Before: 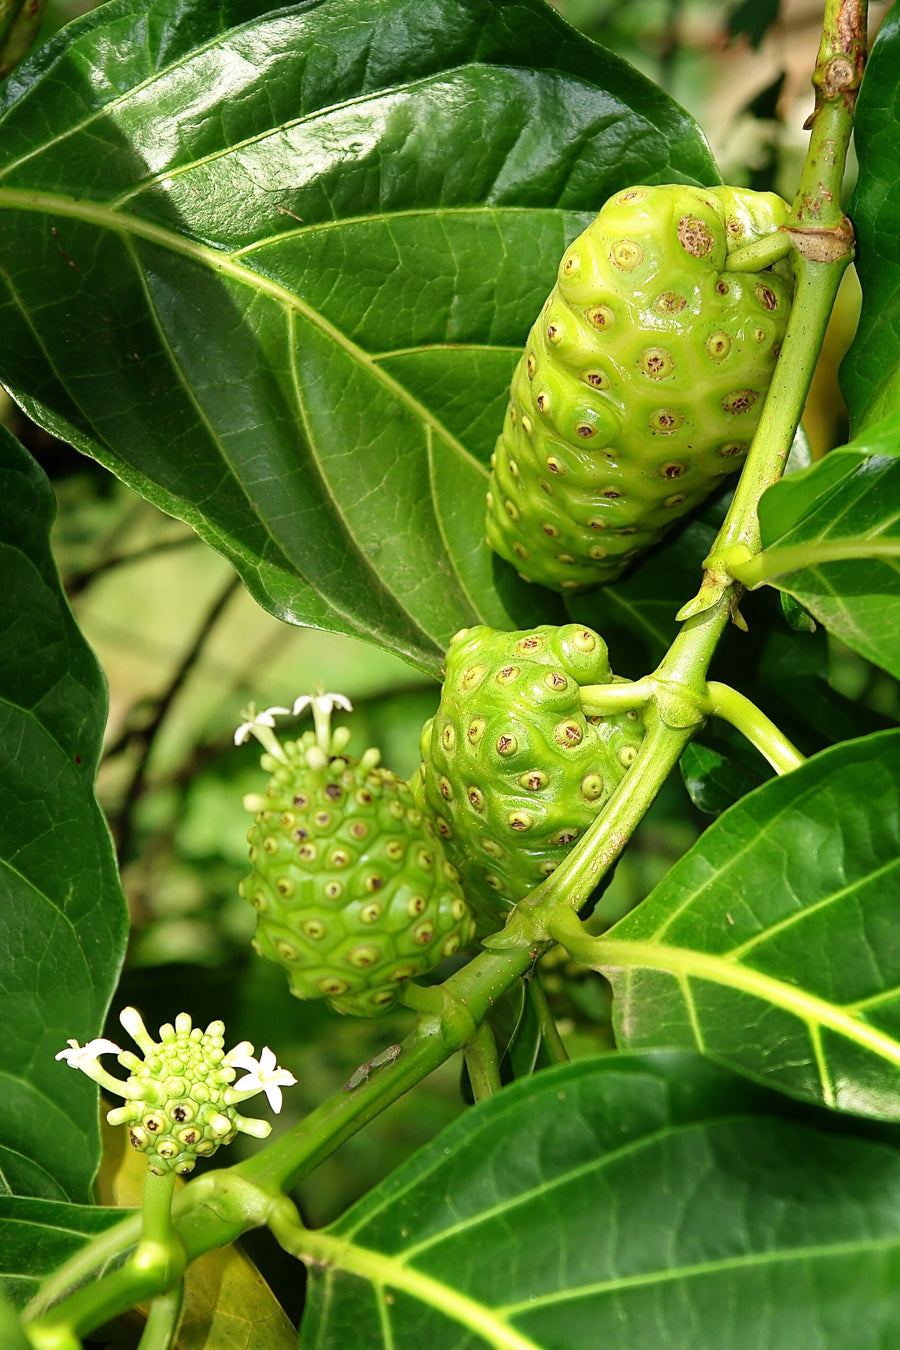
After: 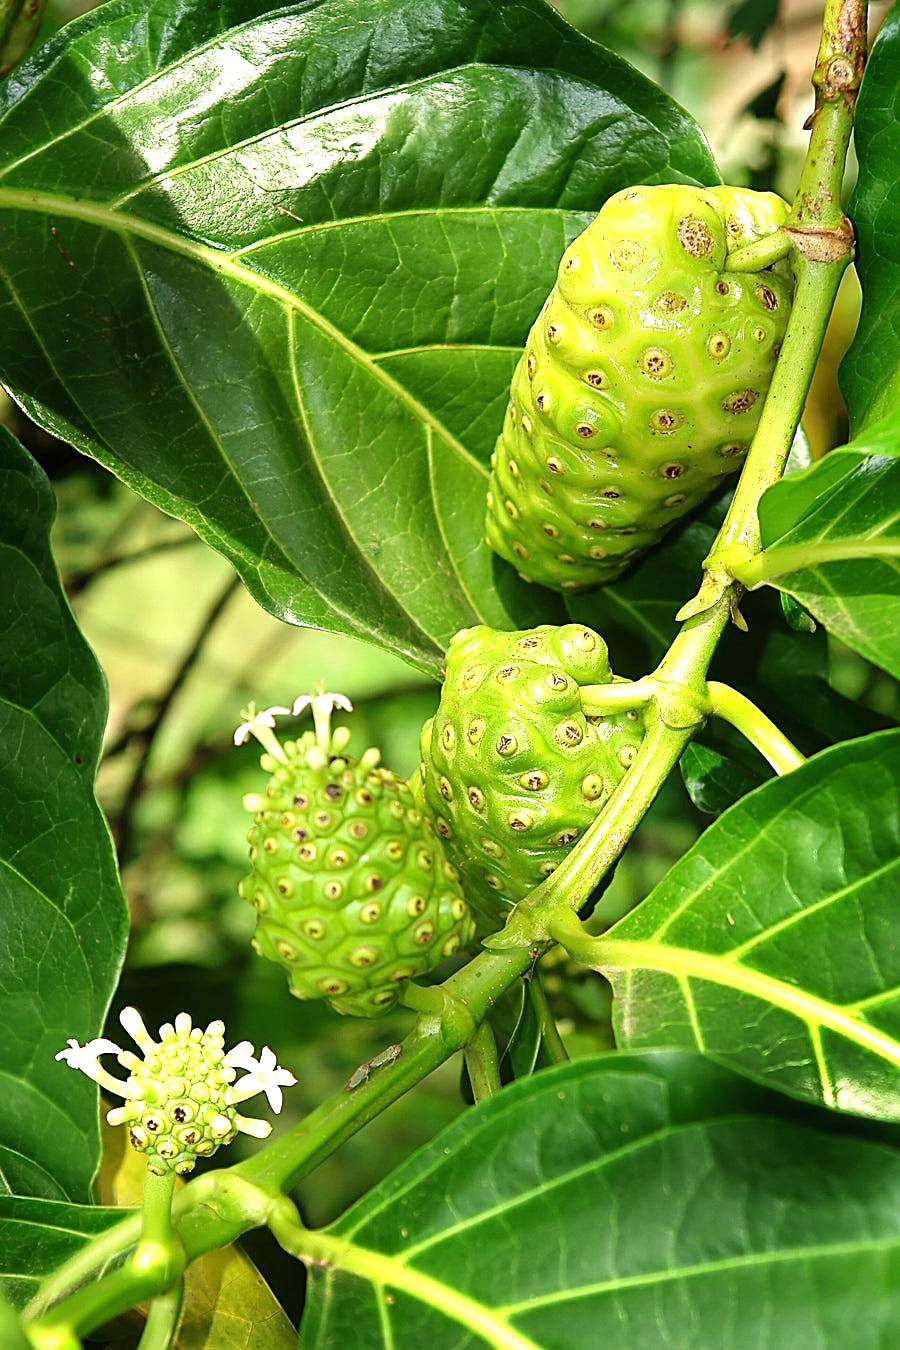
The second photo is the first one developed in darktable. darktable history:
exposure: black level correction 0, exposure 0.5 EV, compensate exposure bias true, compensate highlight preservation false
sharpen: on, module defaults
